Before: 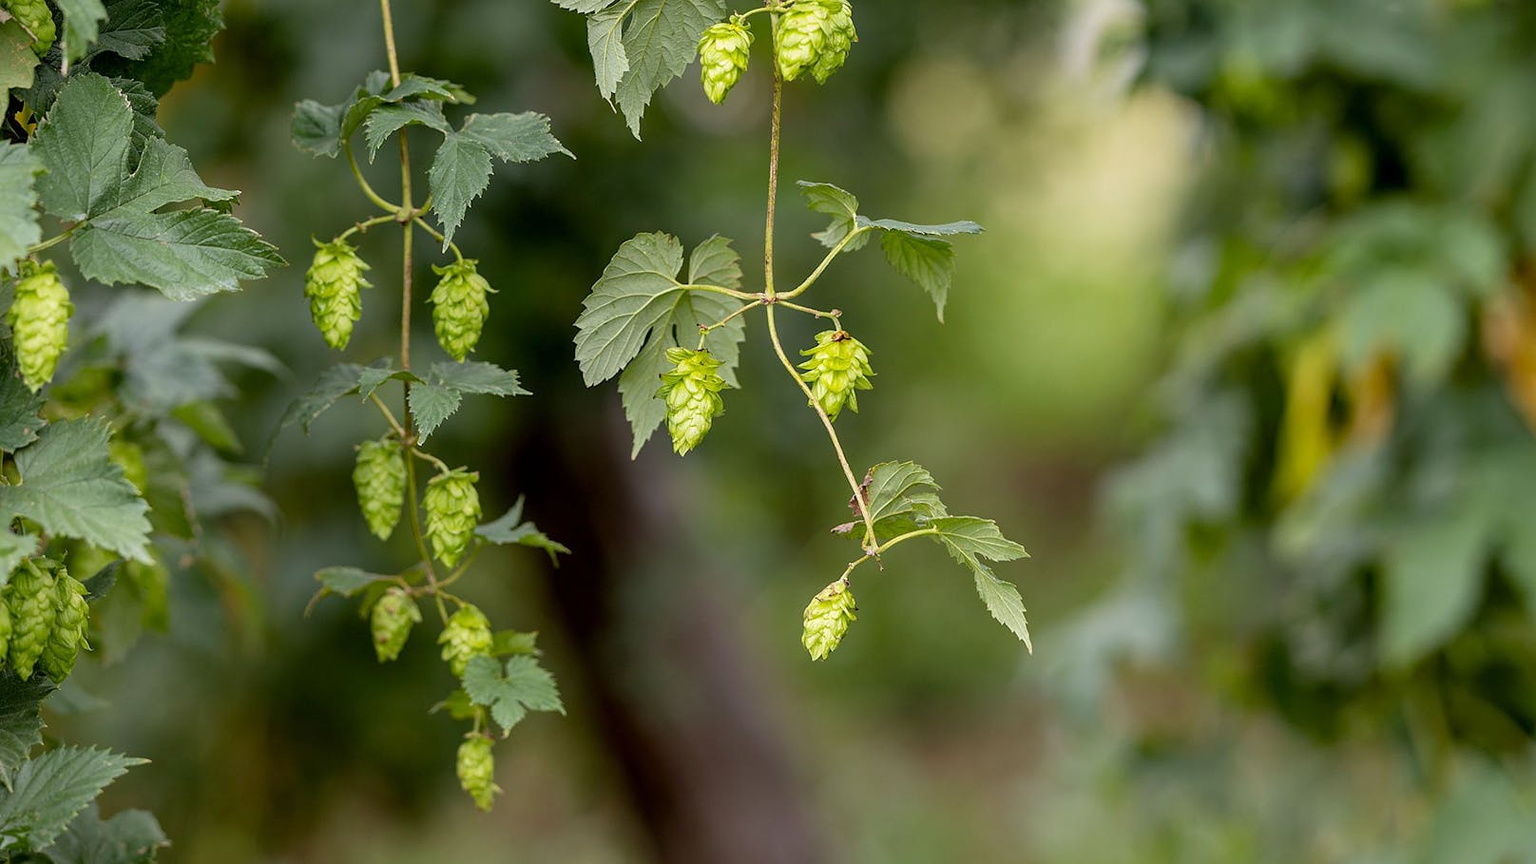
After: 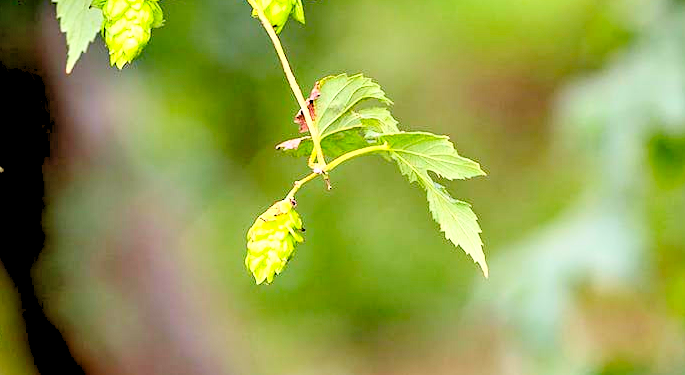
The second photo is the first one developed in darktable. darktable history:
crop: left 37.064%, top 45.31%, right 20.509%, bottom 13.349%
contrast equalizer: y [[0.6 ×6], [0.55 ×6], [0 ×6], [0 ×6], [0 ×6]]
levels: levels [0.072, 0.414, 0.976]
contrast brightness saturation: contrast 0.24, brightness 0.243, saturation 0.38
